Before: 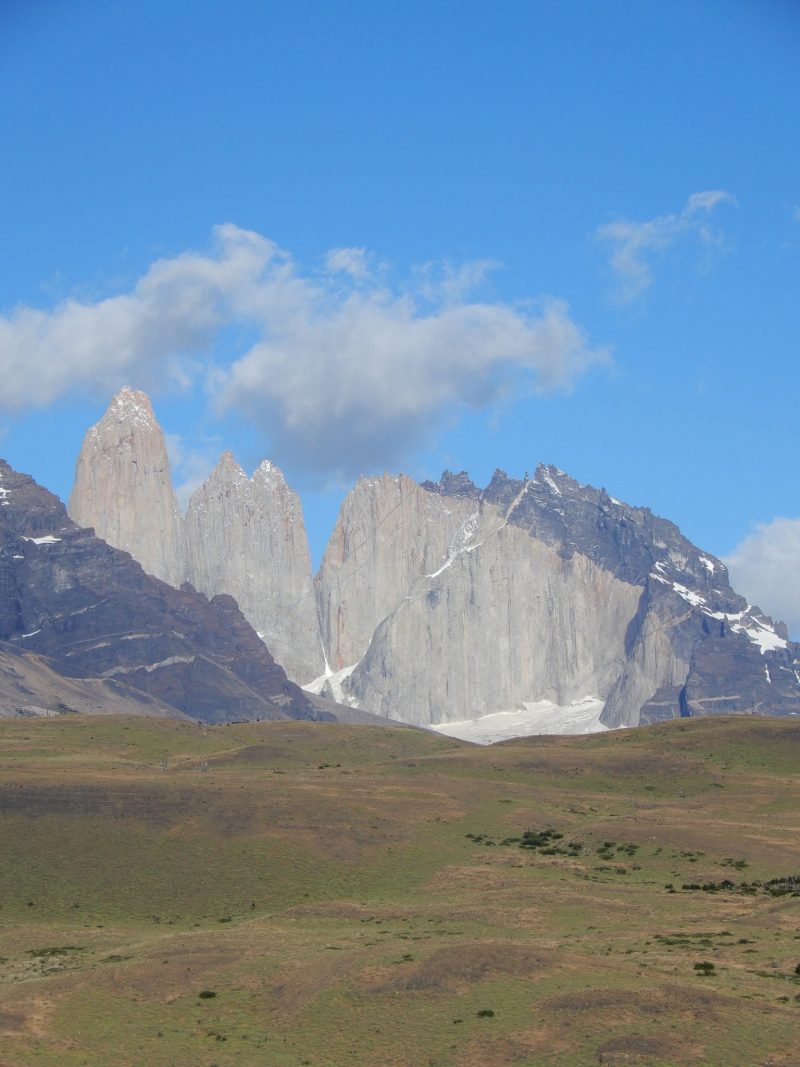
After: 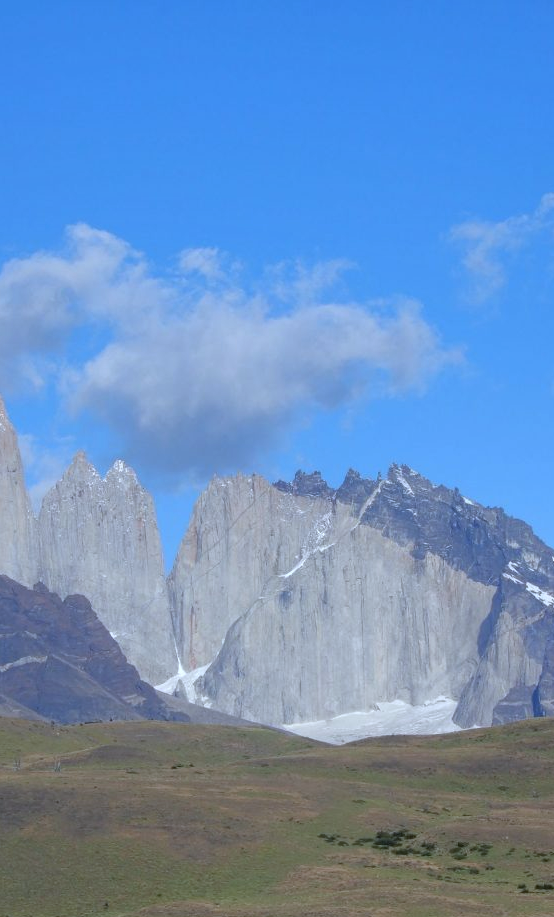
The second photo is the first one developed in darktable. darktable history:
crop: left 18.479%, right 12.2%, bottom 13.971%
shadows and highlights: low approximation 0.01, soften with gaussian
white balance: red 0.931, blue 1.11
